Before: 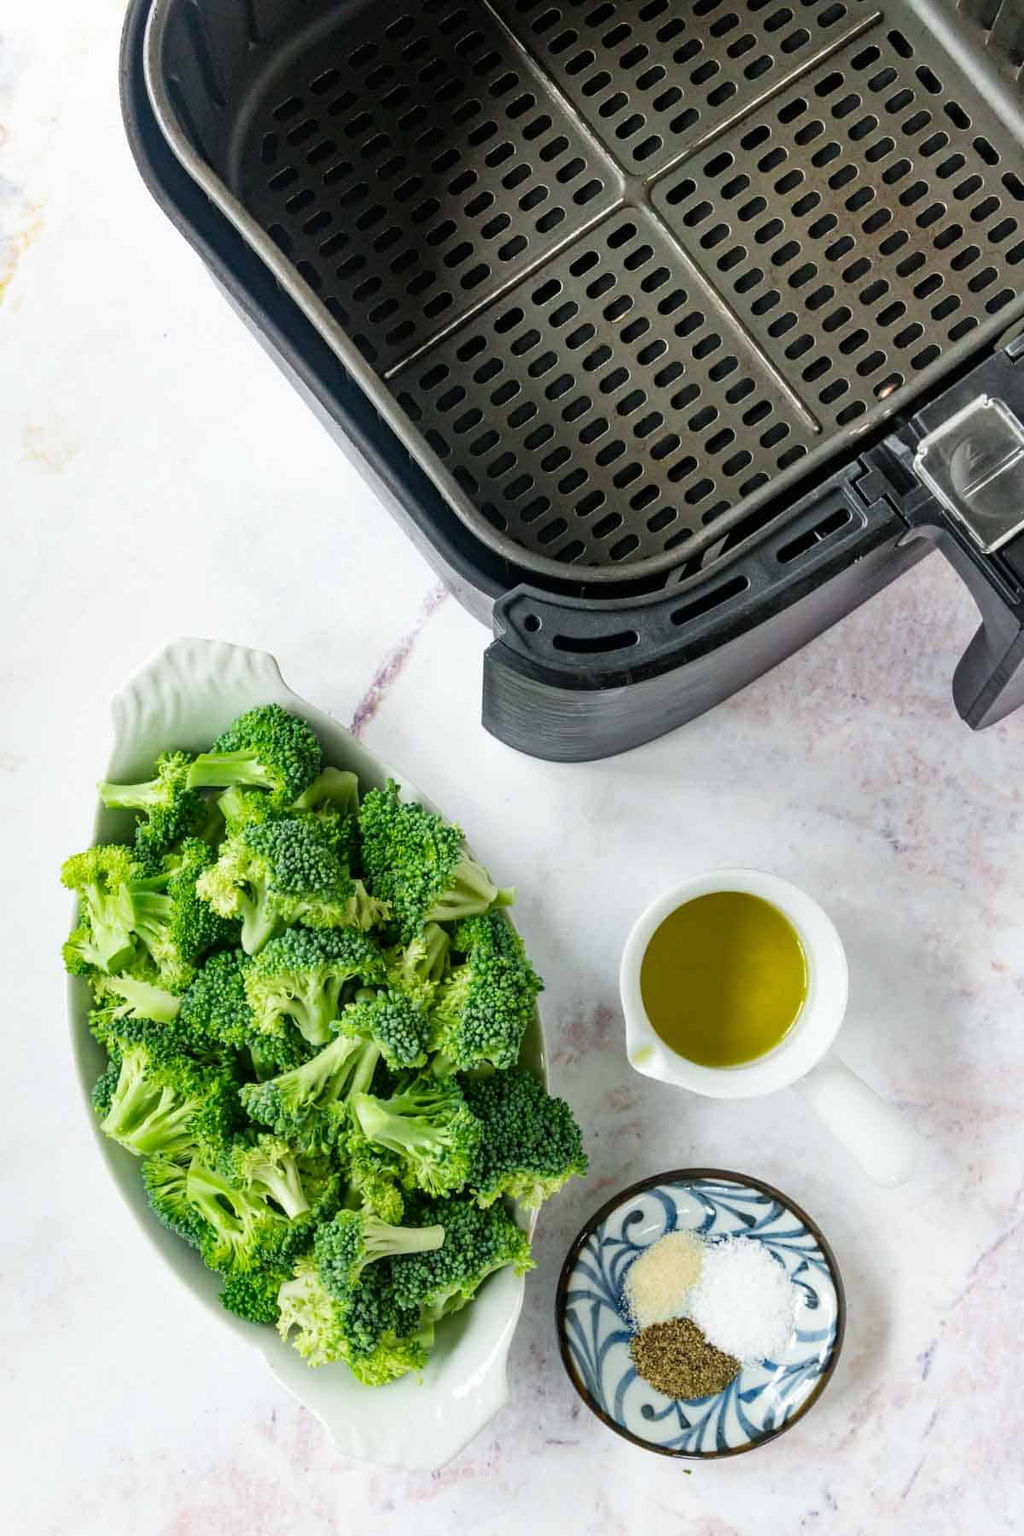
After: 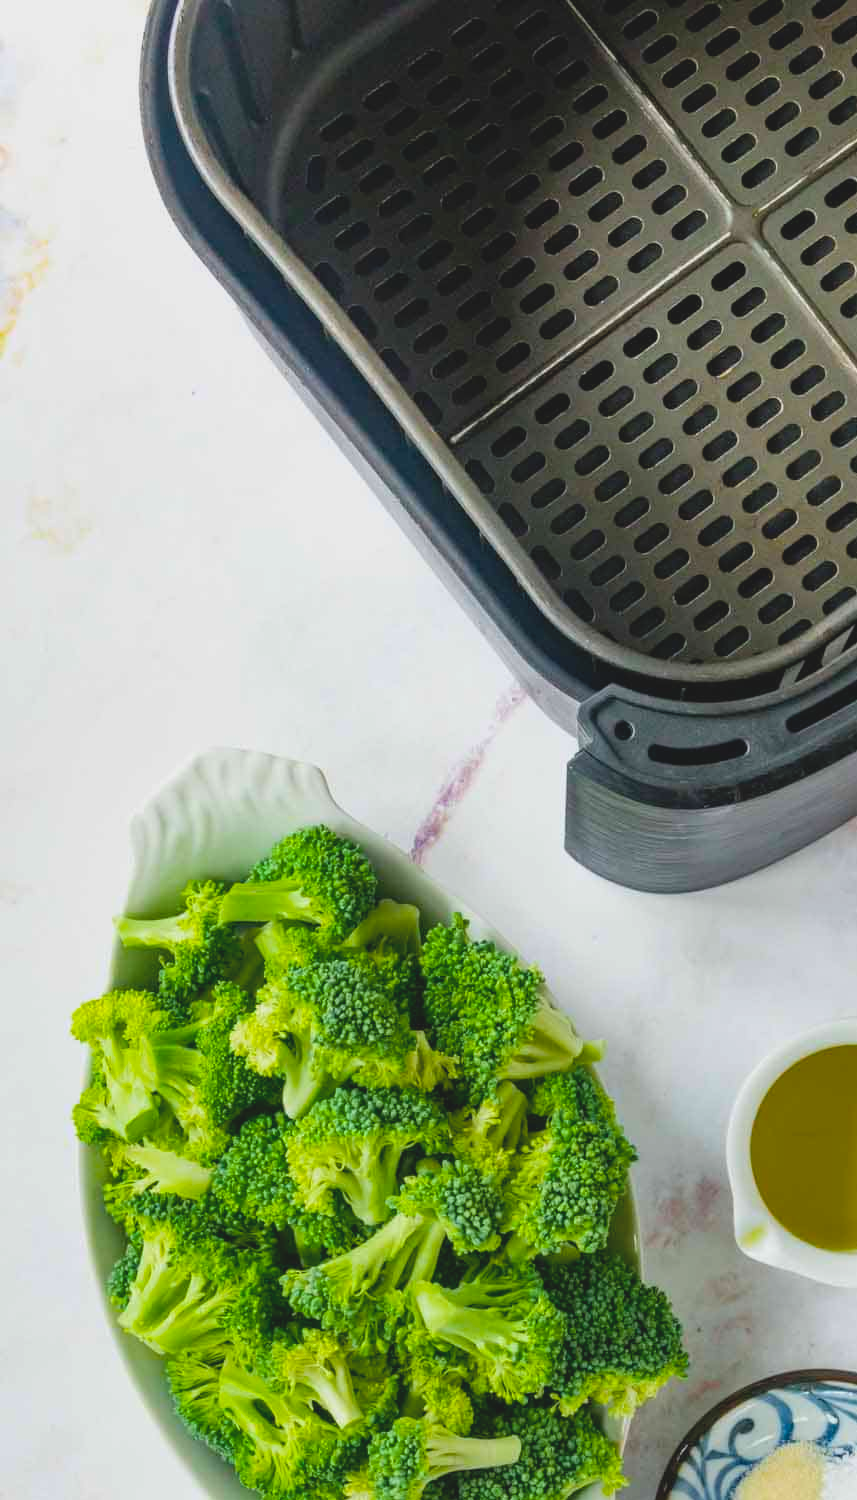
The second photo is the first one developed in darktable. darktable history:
color balance rgb: shadows lift › hue 86.11°, power › hue 316.04°, perceptual saturation grading › global saturation 11.567%, global vibrance 50.368%
contrast brightness saturation: contrast -0.143, brightness 0.048, saturation -0.125
crop: right 28.576%, bottom 16.662%
